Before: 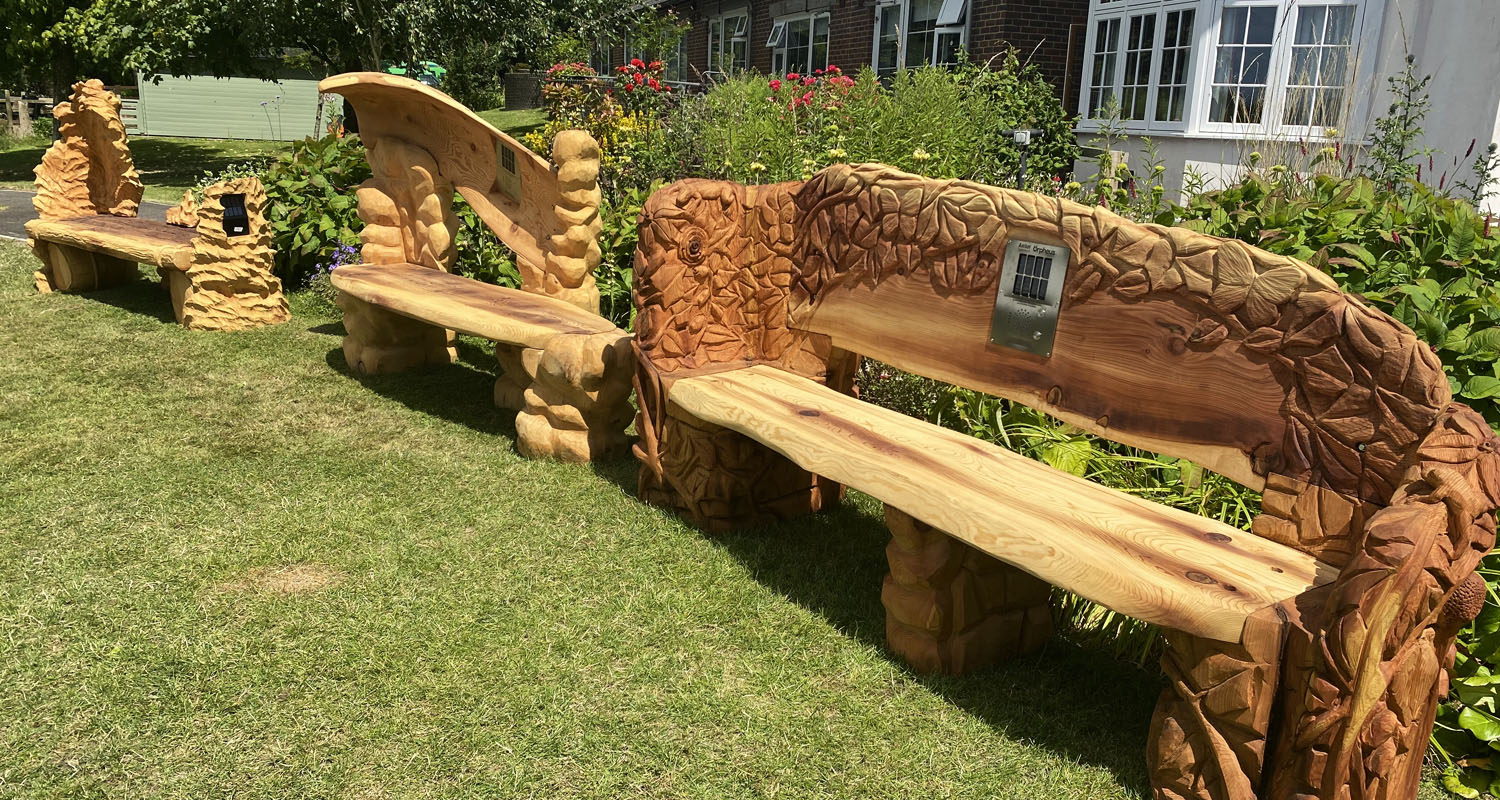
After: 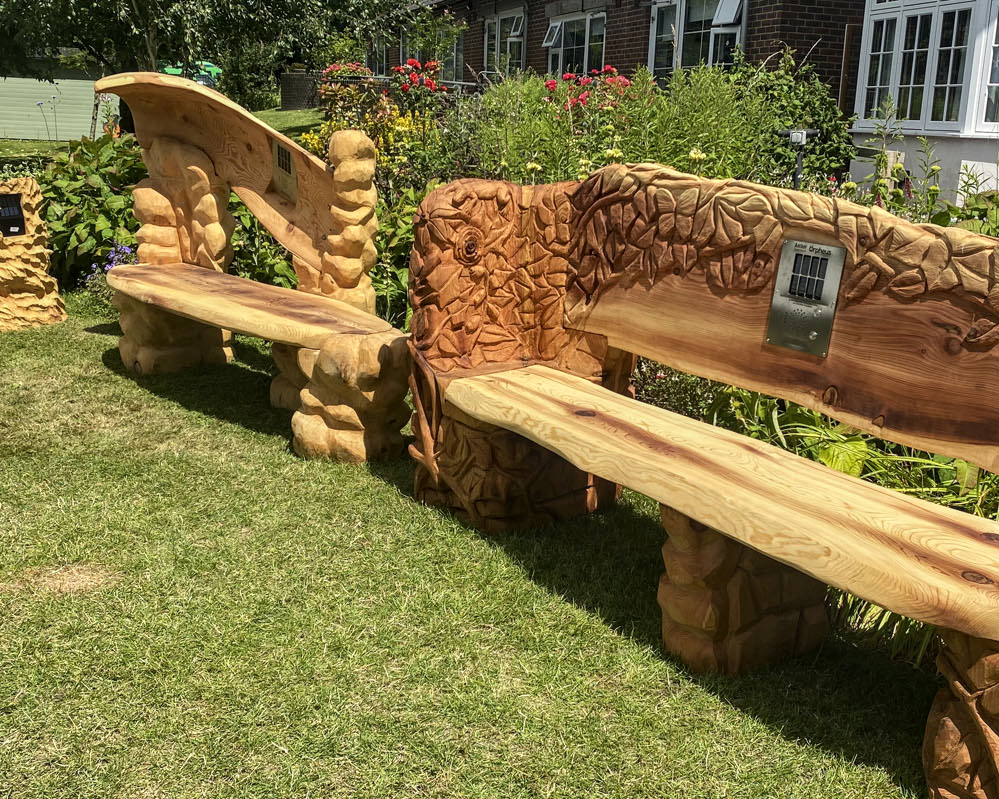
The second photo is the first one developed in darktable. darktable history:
crop and rotate: left 15.055%, right 18.278%
local contrast: on, module defaults
